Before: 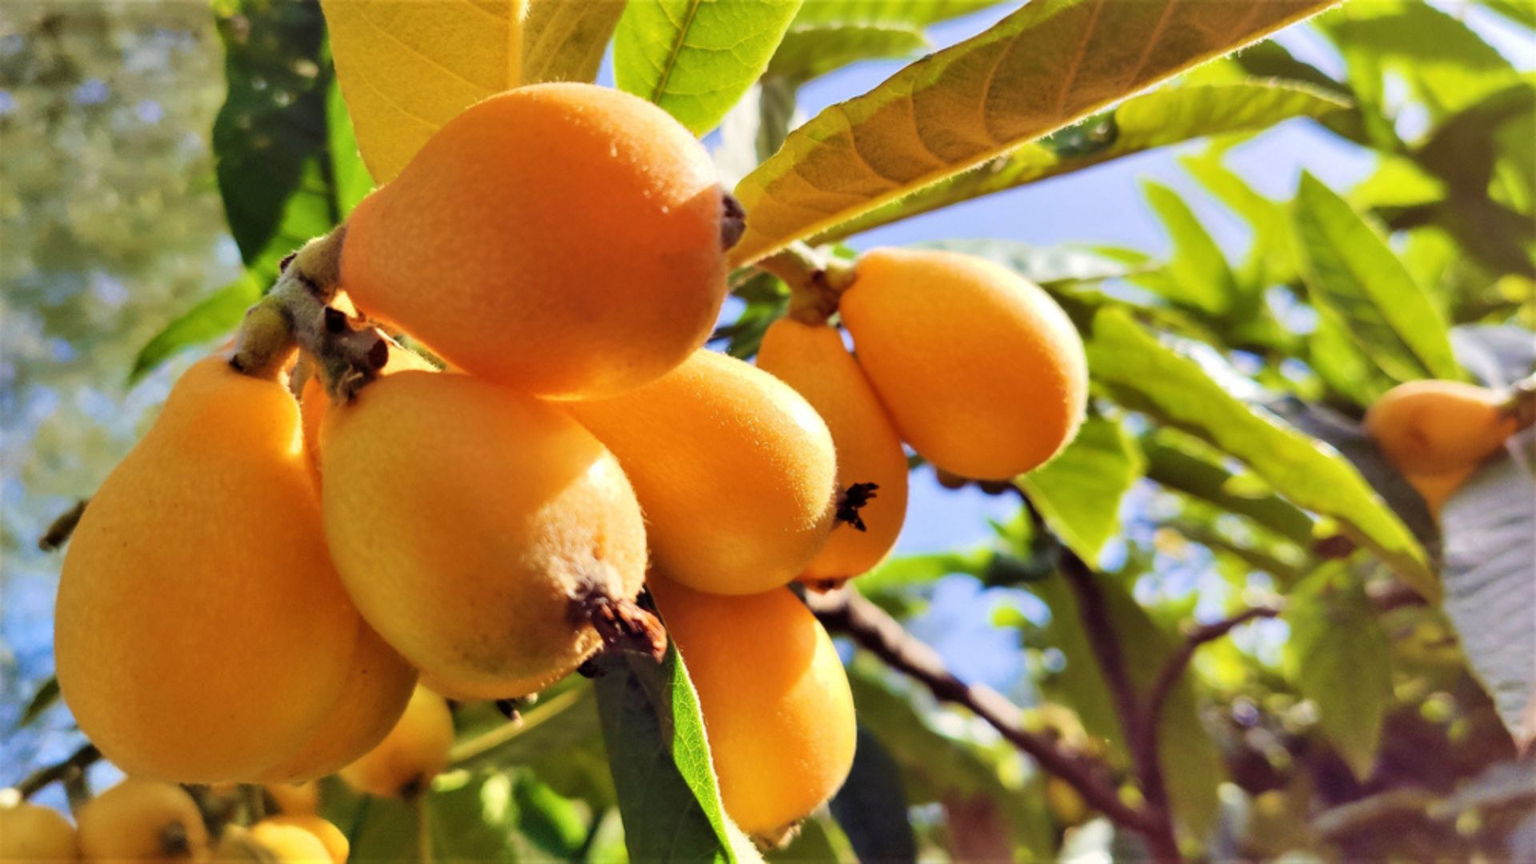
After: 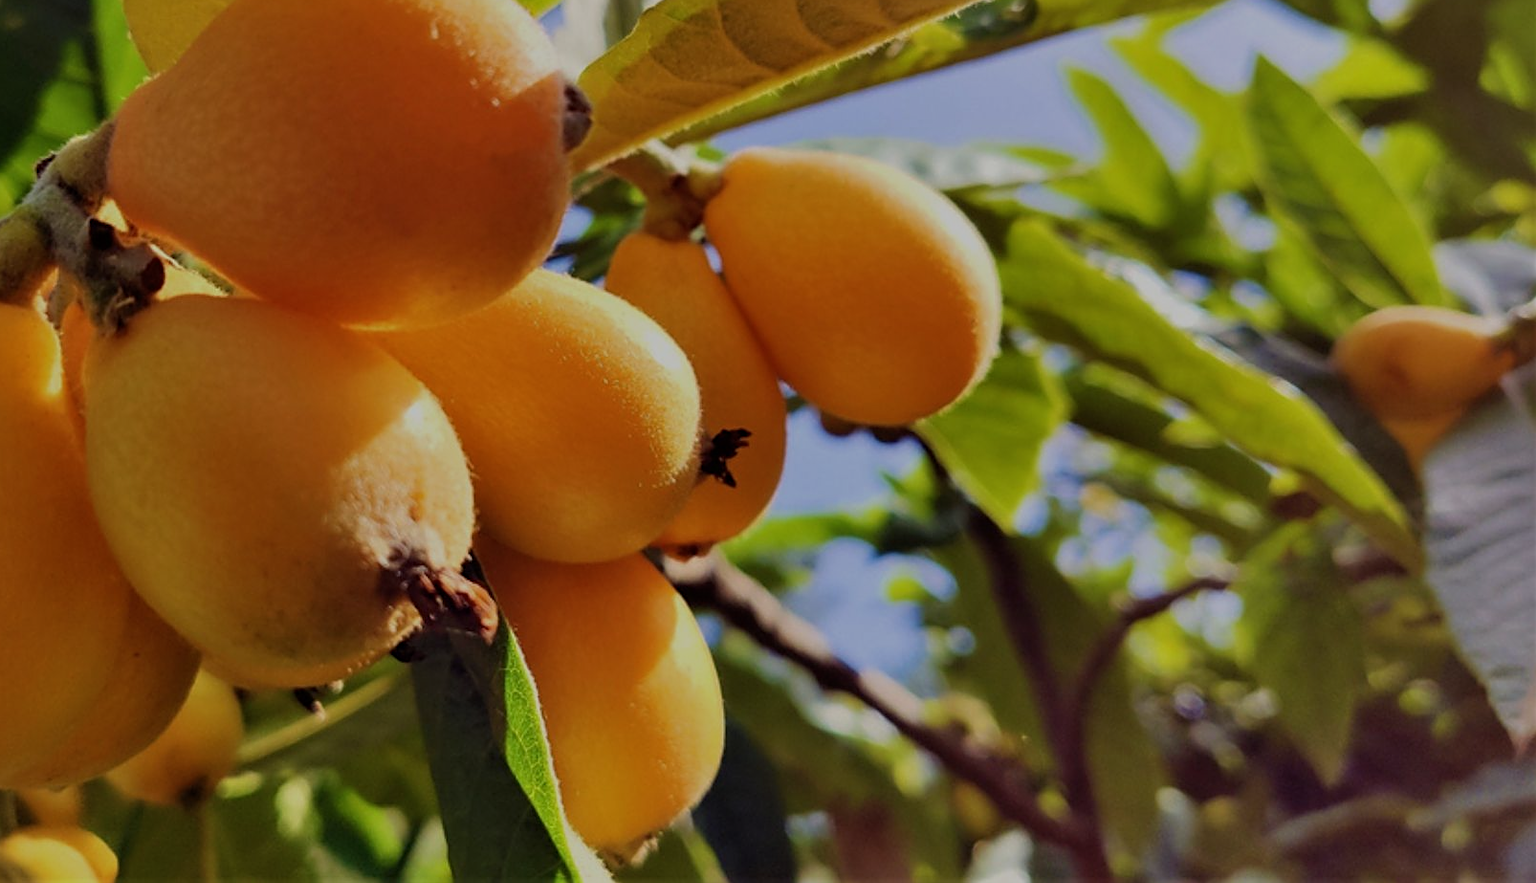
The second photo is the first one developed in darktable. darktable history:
crop: left 16.328%, top 14.443%
exposure: exposure -0.991 EV, compensate highlight preservation false
sharpen: on, module defaults
